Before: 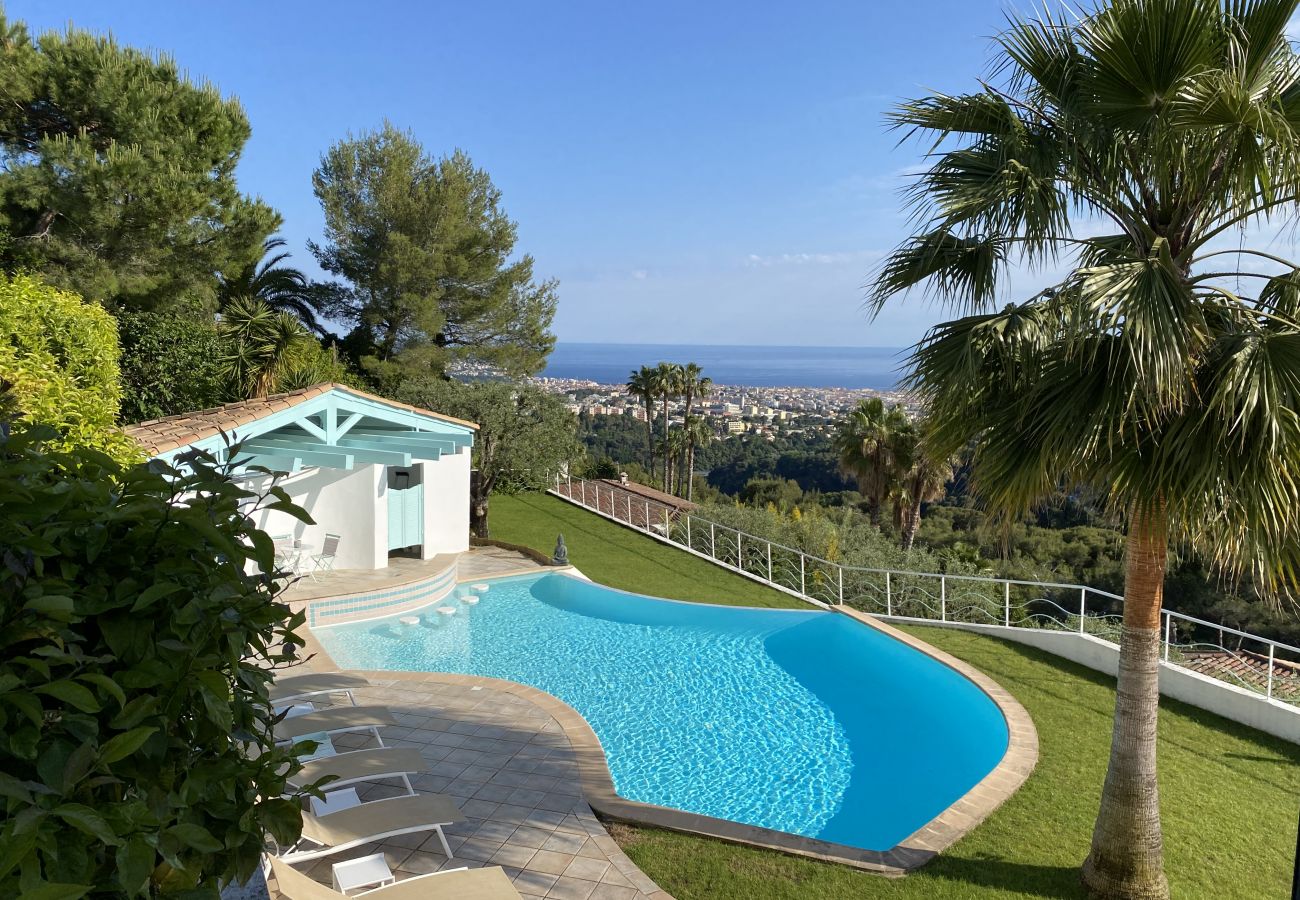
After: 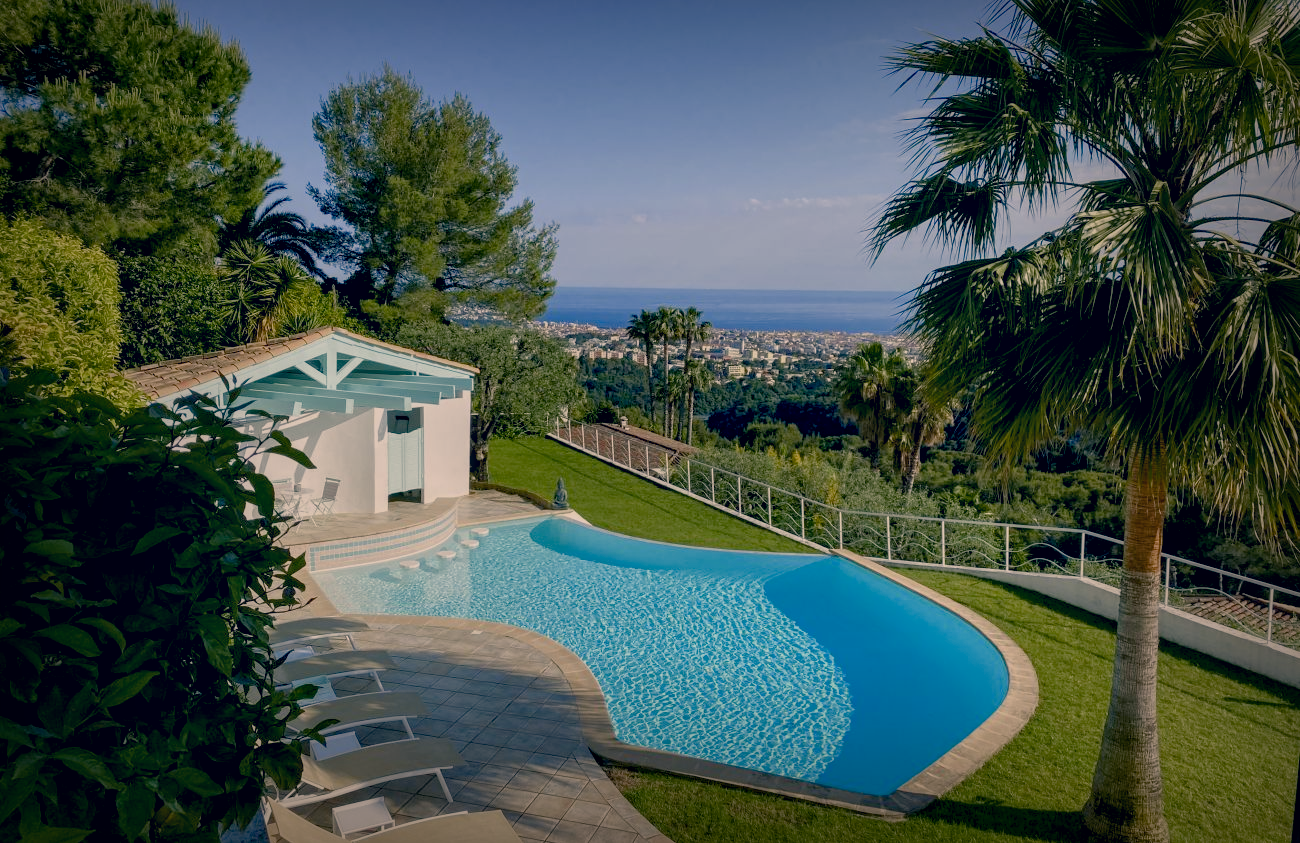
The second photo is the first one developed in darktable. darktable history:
local contrast: detail 130%
tone equalizer: on, module defaults
exposure: black level correction 0.011, exposure -0.478 EV, compensate highlight preservation false
color balance rgb: shadows lift › chroma 1%, shadows lift › hue 113°, highlights gain › chroma 0.2%, highlights gain › hue 333°, perceptual saturation grading › global saturation 20%, perceptual saturation grading › highlights -50%, perceptual saturation grading › shadows 25%, contrast -20%
color correction: highlights a* 10.32, highlights b* 14.66, shadows a* -9.59, shadows b* -15.02
vignetting: fall-off start 53.2%, brightness -0.594, saturation 0, automatic ratio true, width/height ratio 1.313, shape 0.22, unbound false
crop and rotate: top 6.25%
